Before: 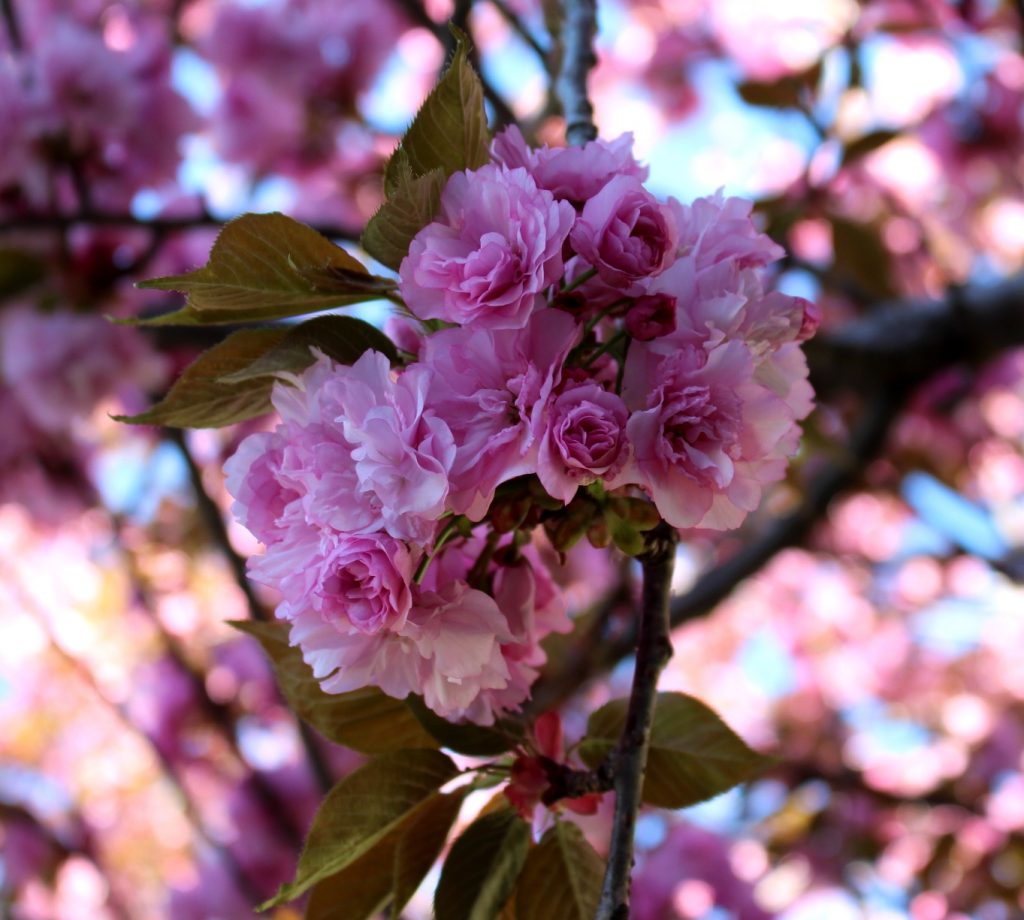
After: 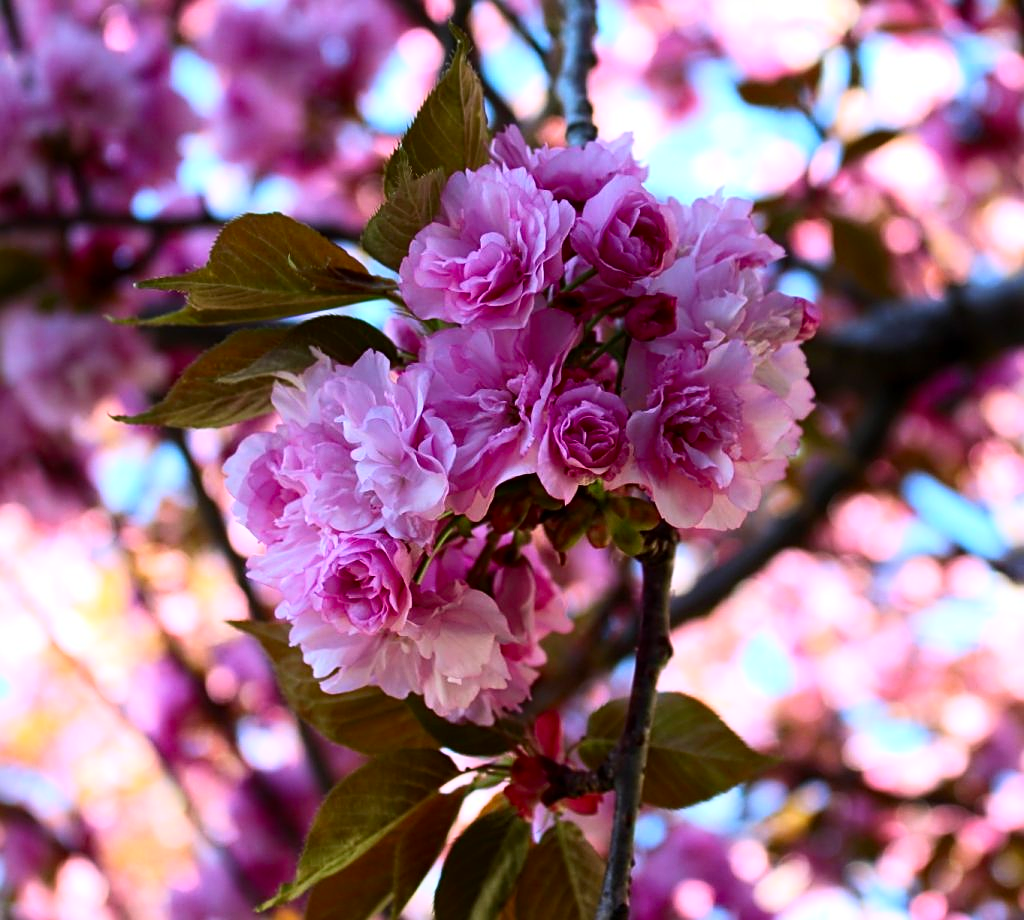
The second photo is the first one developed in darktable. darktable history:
contrast brightness saturation: contrast 0.23, brightness 0.1, saturation 0.29
sharpen: on, module defaults
